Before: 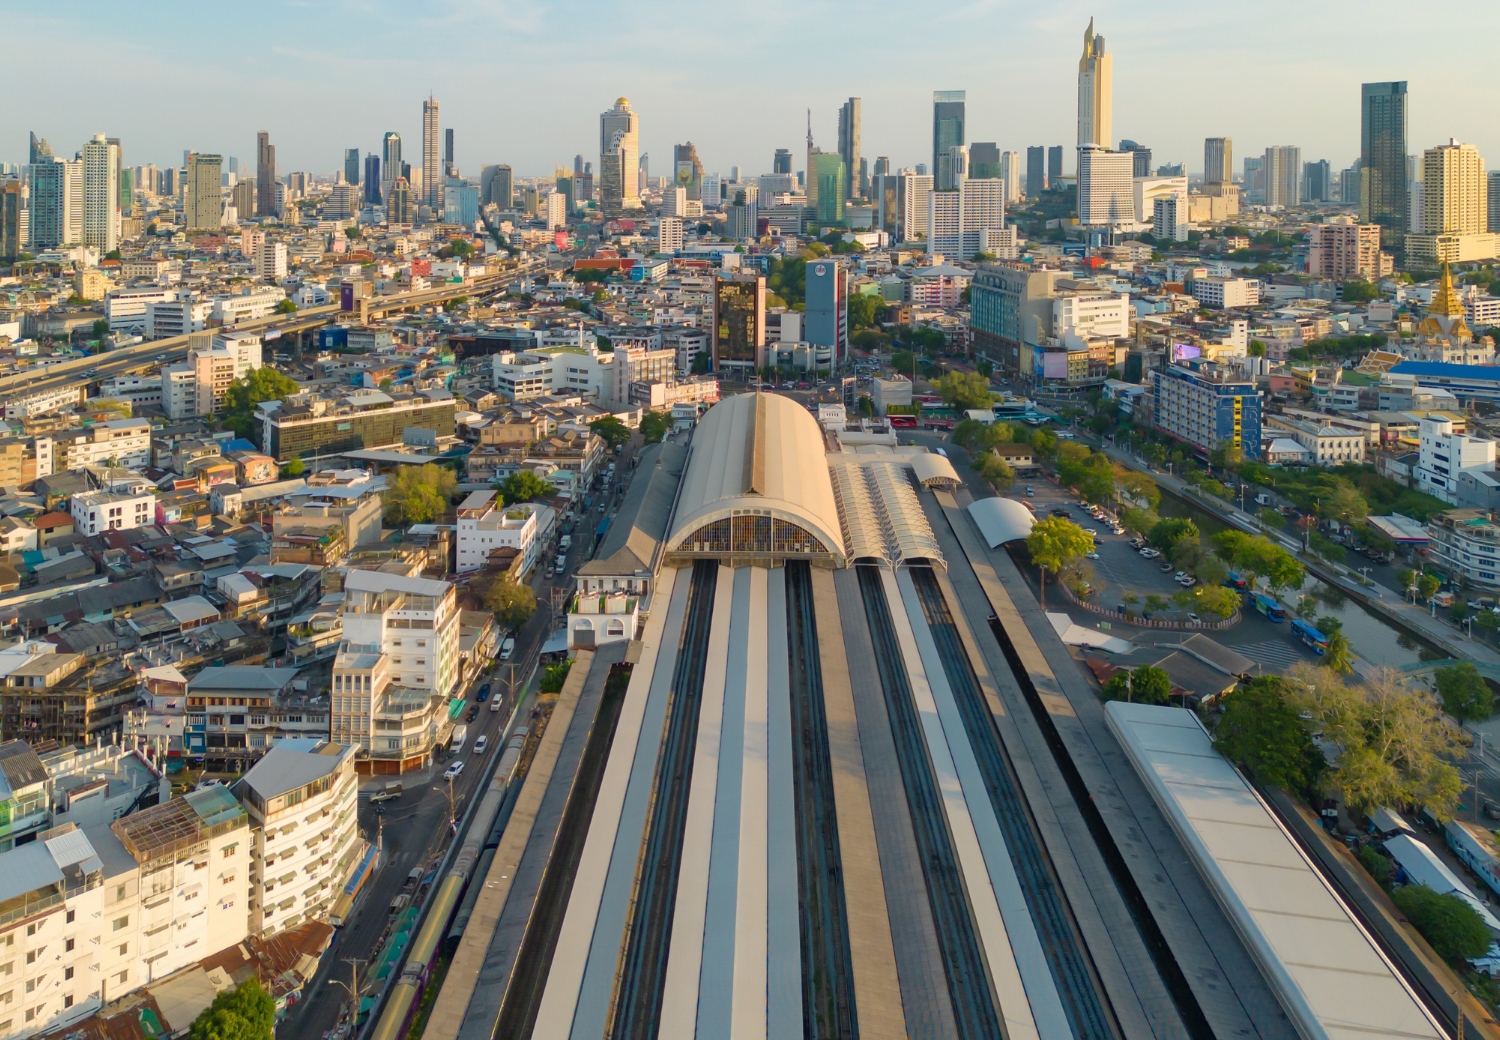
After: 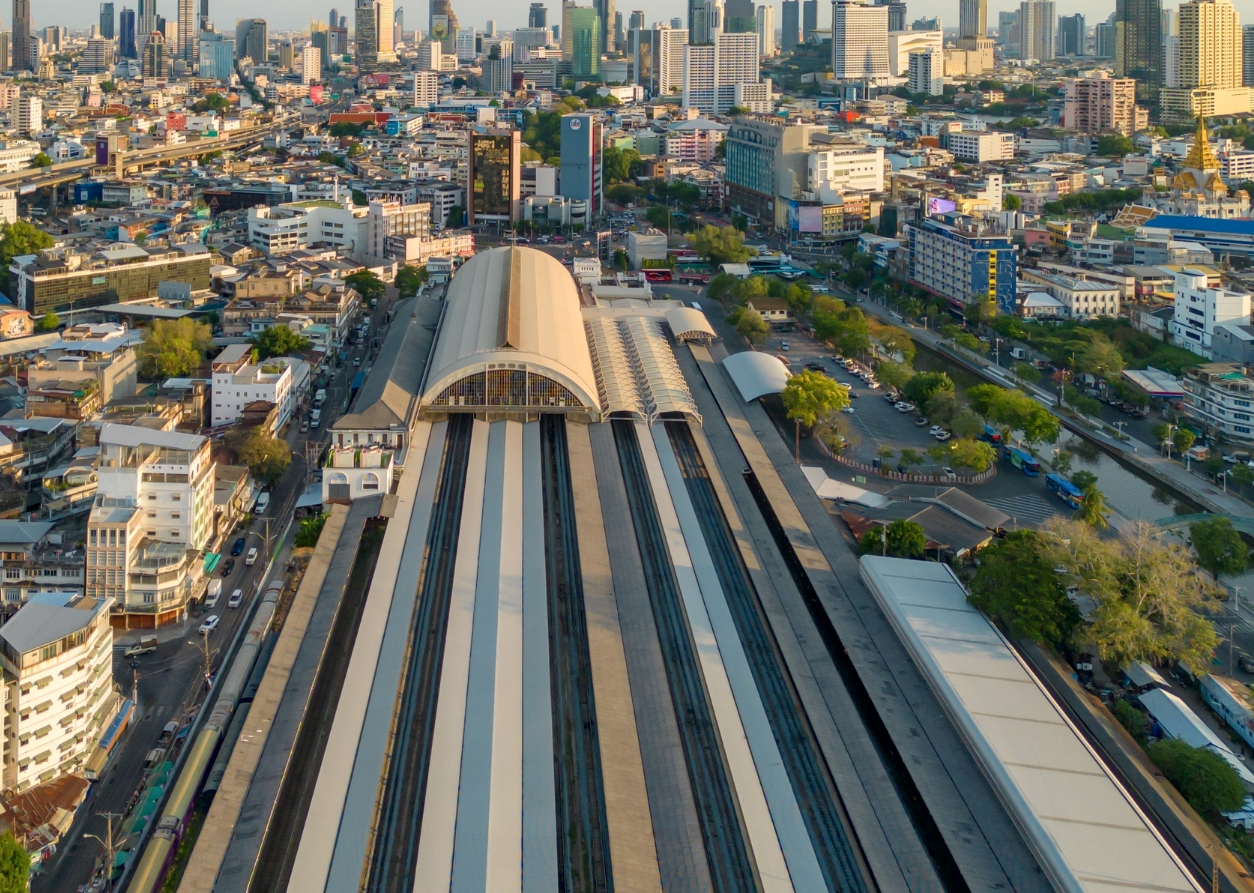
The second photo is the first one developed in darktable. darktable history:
crop: left 16.369%, top 14.093%
tone equalizer: edges refinement/feathering 500, mask exposure compensation -1.57 EV, preserve details no
local contrast: on, module defaults
